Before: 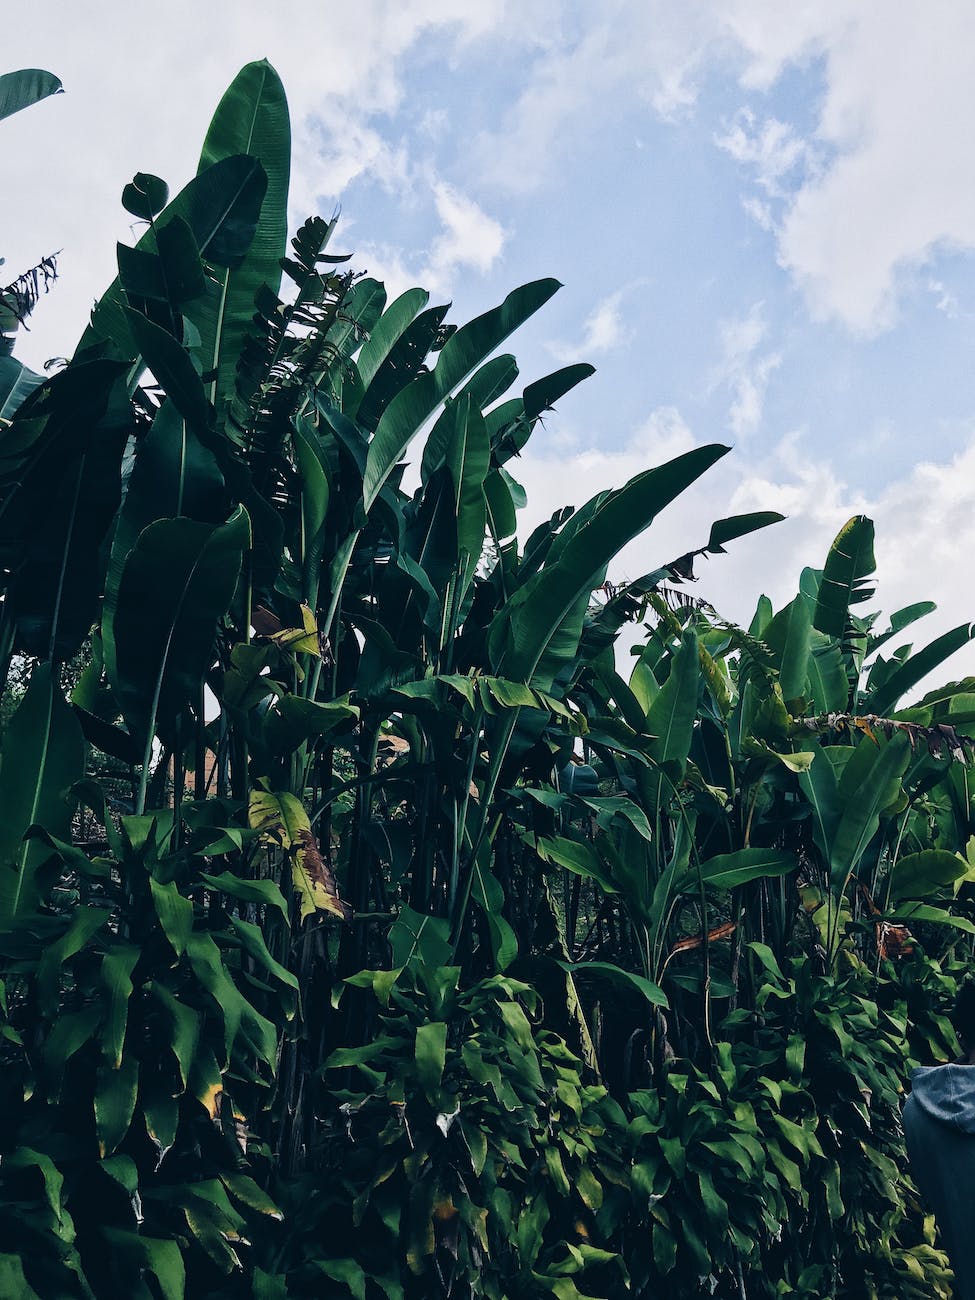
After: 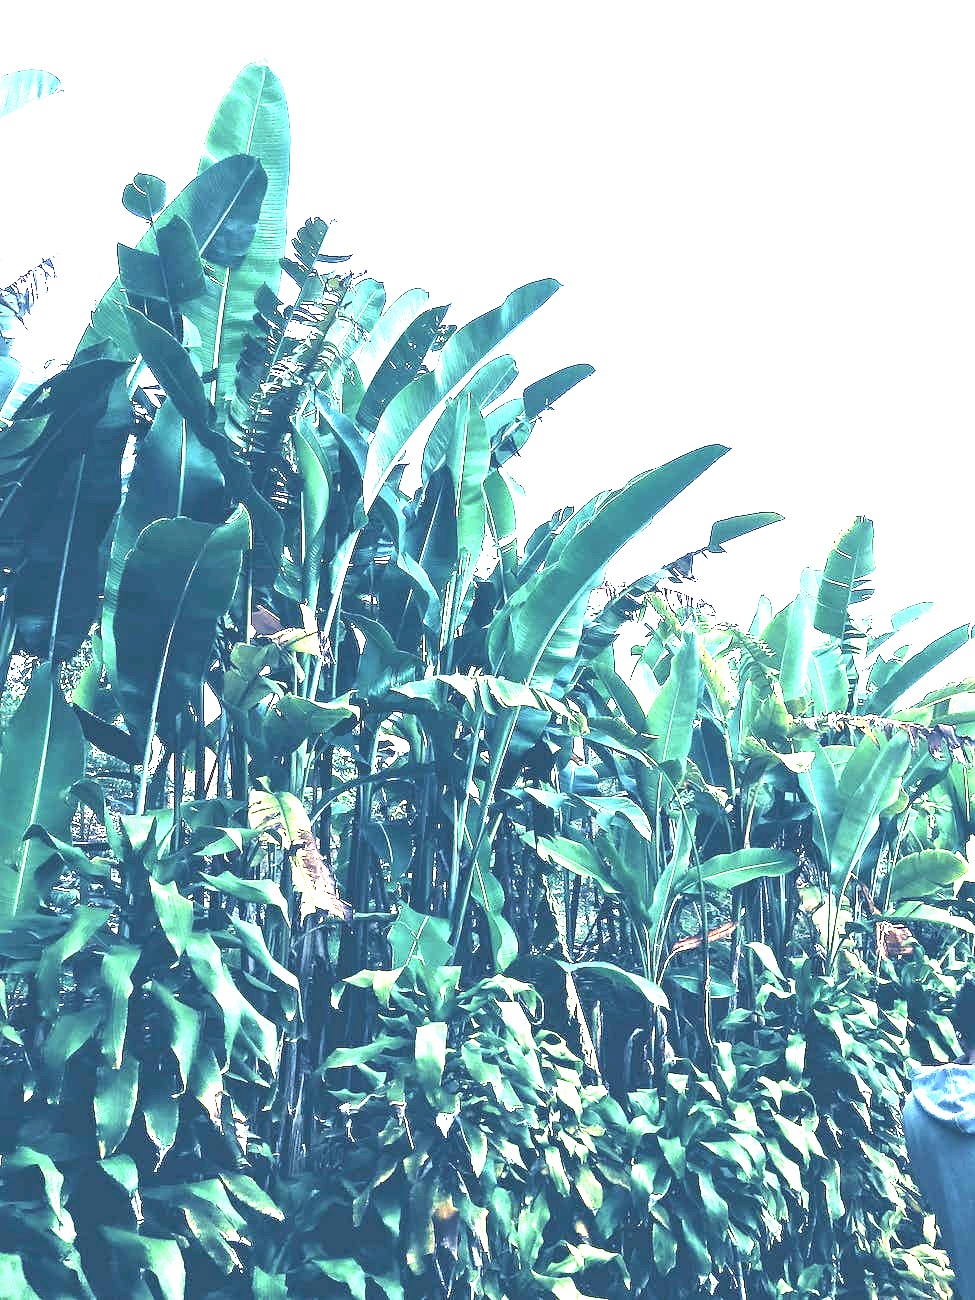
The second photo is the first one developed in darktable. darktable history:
white balance: red 0.954, blue 1.079
exposure: black level correction 0, exposure 4 EV, compensate exposure bias true, compensate highlight preservation false
contrast brightness saturation: saturation -0.17
